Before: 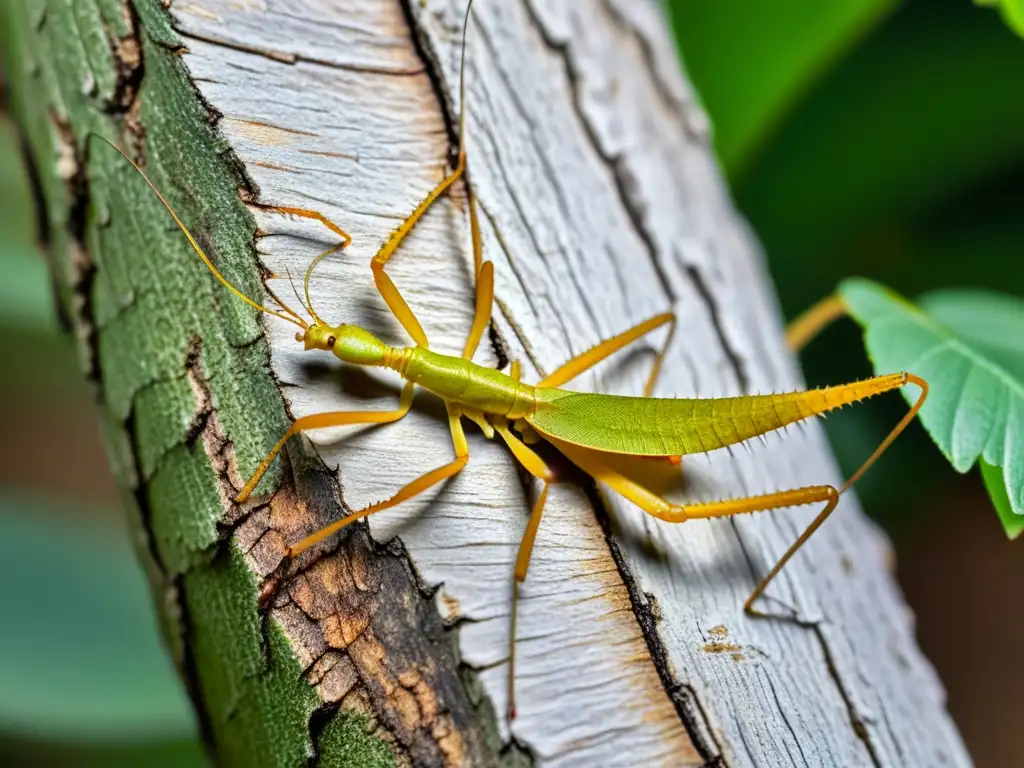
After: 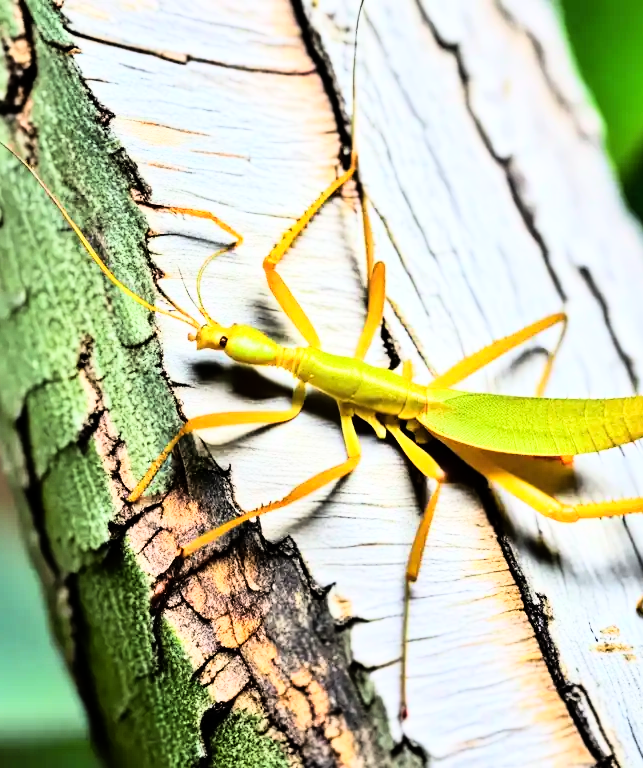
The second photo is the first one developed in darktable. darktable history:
rgb curve: curves: ch0 [(0, 0) (0.21, 0.15) (0.24, 0.21) (0.5, 0.75) (0.75, 0.96) (0.89, 0.99) (1, 1)]; ch1 [(0, 0.02) (0.21, 0.13) (0.25, 0.2) (0.5, 0.67) (0.75, 0.9) (0.89, 0.97) (1, 1)]; ch2 [(0, 0.02) (0.21, 0.13) (0.25, 0.2) (0.5, 0.67) (0.75, 0.9) (0.89, 0.97) (1, 1)], compensate middle gray true
crop: left 10.644%, right 26.528%
